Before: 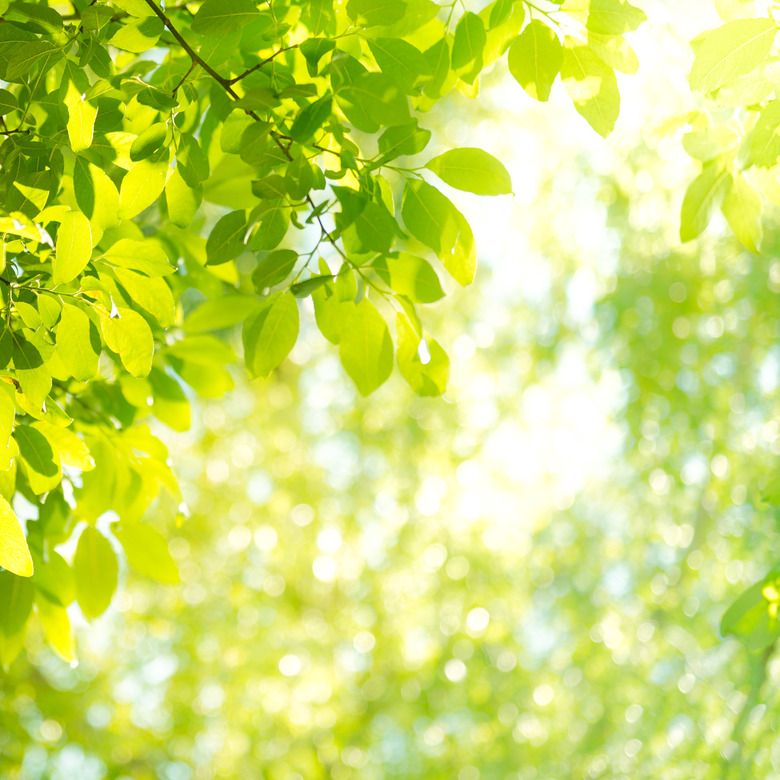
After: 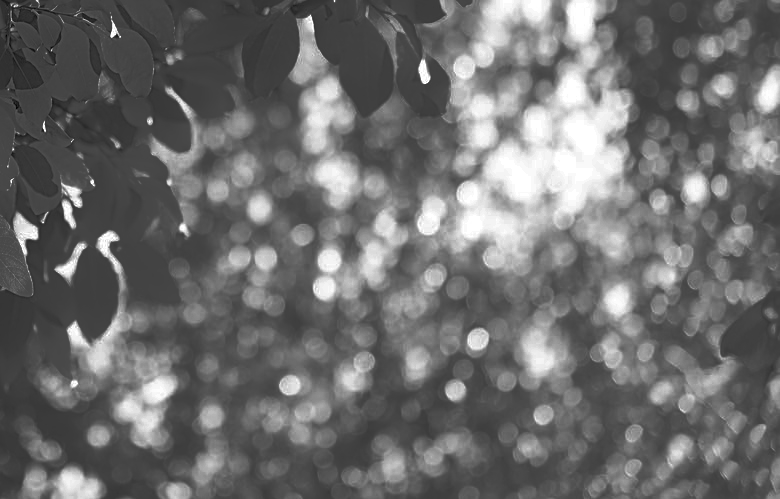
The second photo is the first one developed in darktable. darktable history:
crop and rotate: top 35.991%
color zones: curves: ch0 [(0.287, 0.048) (0.493, 0.484) (0.737, 0.816)]; ch1 [(0, 0) (0.143, 0) (0.286, 0) (0.429, 0) (0.571, 0) (0.714, 0) (0.857, 0)]
sharpen: amount 0.982
